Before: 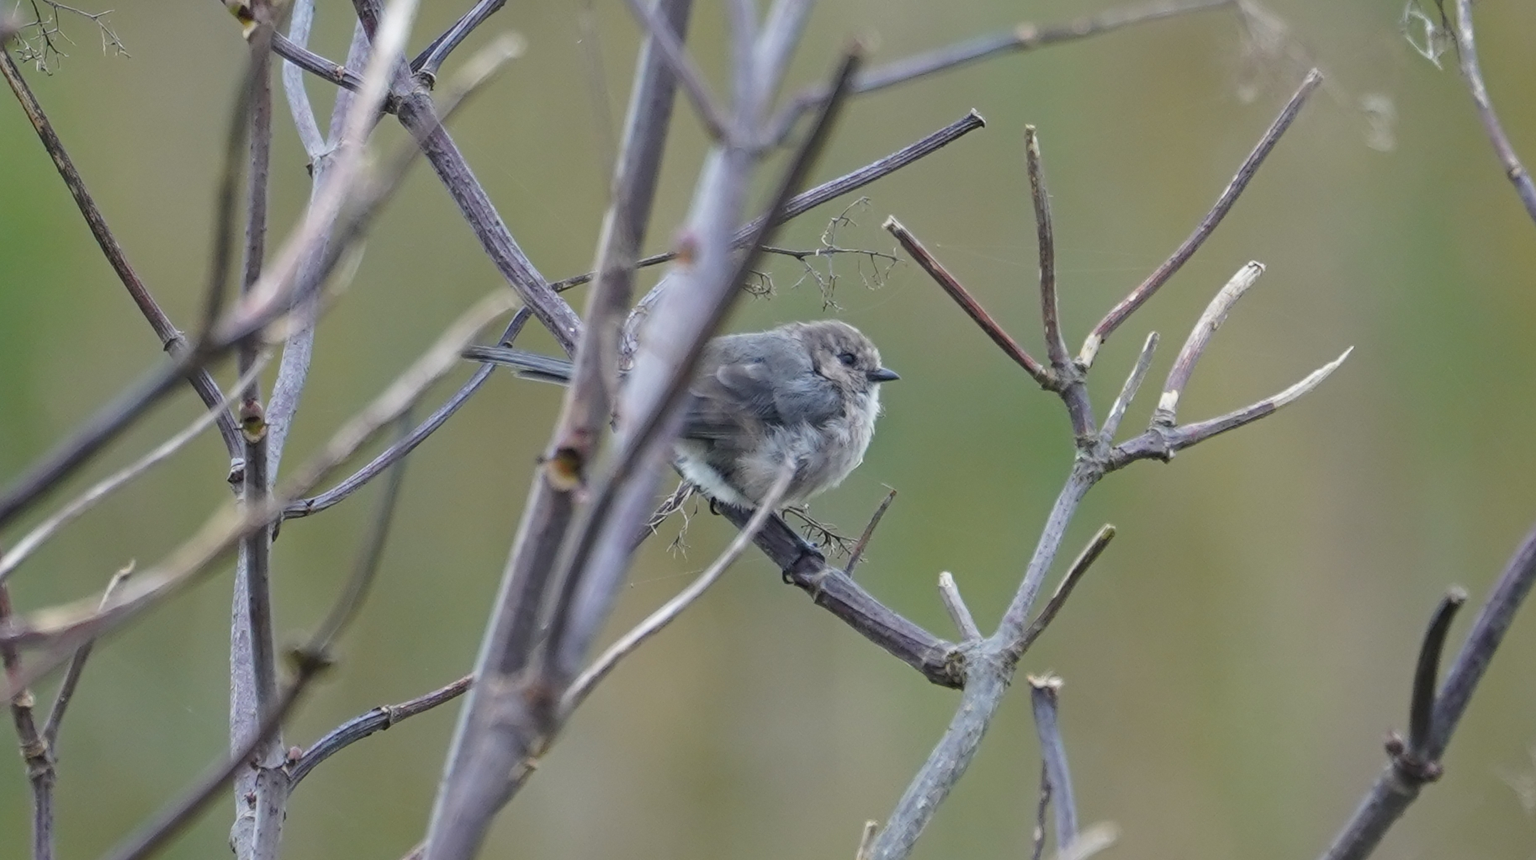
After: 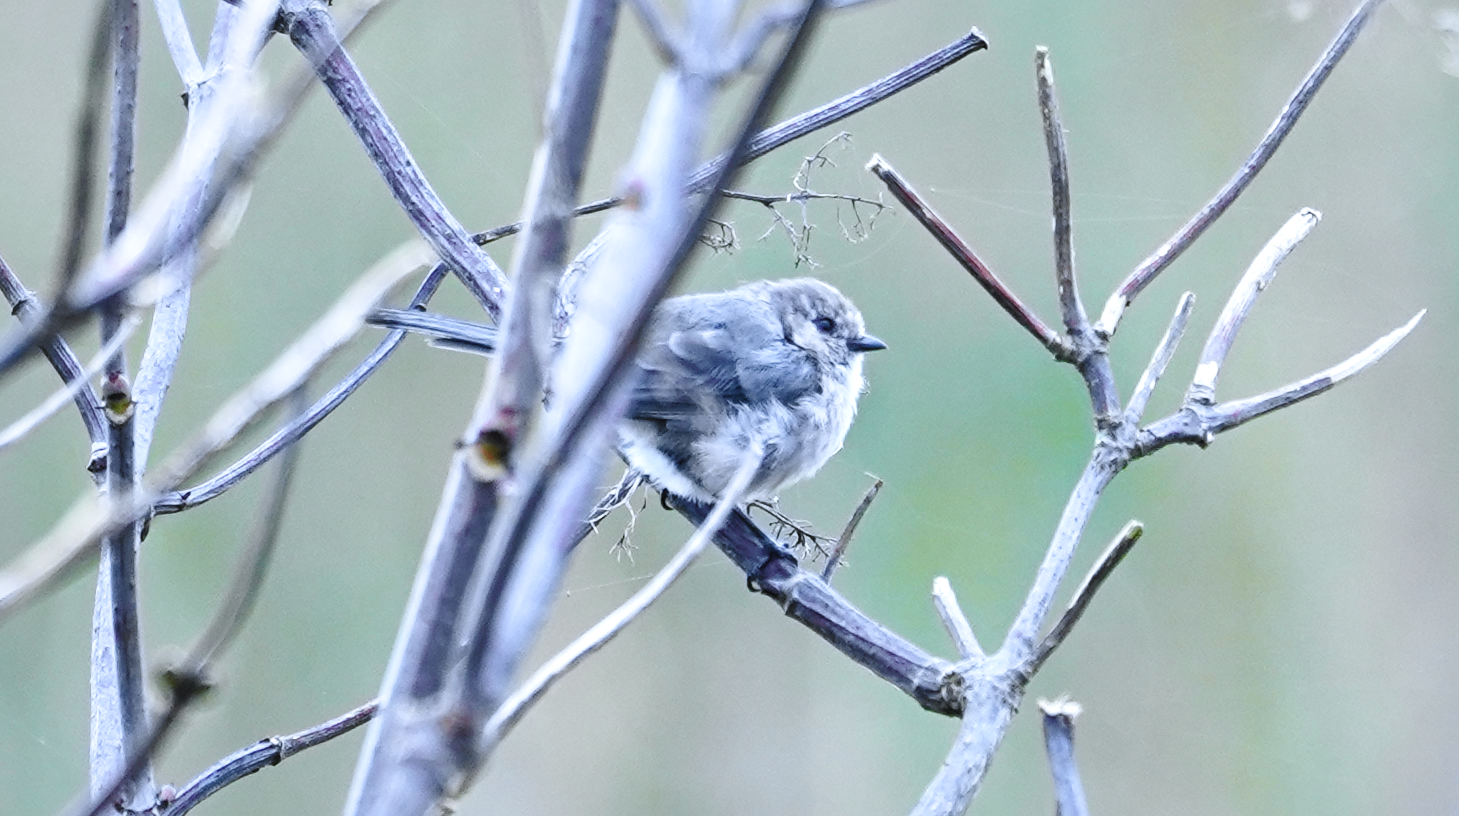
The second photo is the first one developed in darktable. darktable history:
crop and rotate: left 10.071%, top 10.071%, right 10.02%, bottom 10.02%
base curve: curves: ch0 [(0, 0) (0.028, 0.03) (0.121, 0.232) (0.46, 0.748) (0.859, 0.968) (1, 1)], preserve colors none
tone curve: curves: ch0 [(0, 0.009) (0.037, 0.035) (0.131, 0.126) (0.275, 0.28) (0.476, 0.514) (0.617, 0.667) (0.704, 0.759) (0.813, 0.863) (0.911, 0.931) (0.997, 1)]; ch1 [(0, 0) (0.318, 0.271) (0.444, 0.438) (0.493, 0.496) (0.508, 0.5) (0.534, 0.535) (0.57, 0.582) (0.65, 0.664) (0.746, 0.764) (1, 1)]; ch2 [(0, 0) (0.246, 0.24) (0.36, 0.381) (0.415, 0.434) (0.476, 0.492) (0.502, 0.499) (0.522, 0.518) (0.533, 0.534) (0.586, 0.598) (0.634, 0.643) (0.706, 0.717) (0.853, 0.83) (1, 0.951)], color space Lab, independent channels, preserve colors none
local contrast: mode bilateral grid, contrast 20, coarseness 50, detail 141%, midtone range 0.2
white balance: red 0.871, blue 1.249
